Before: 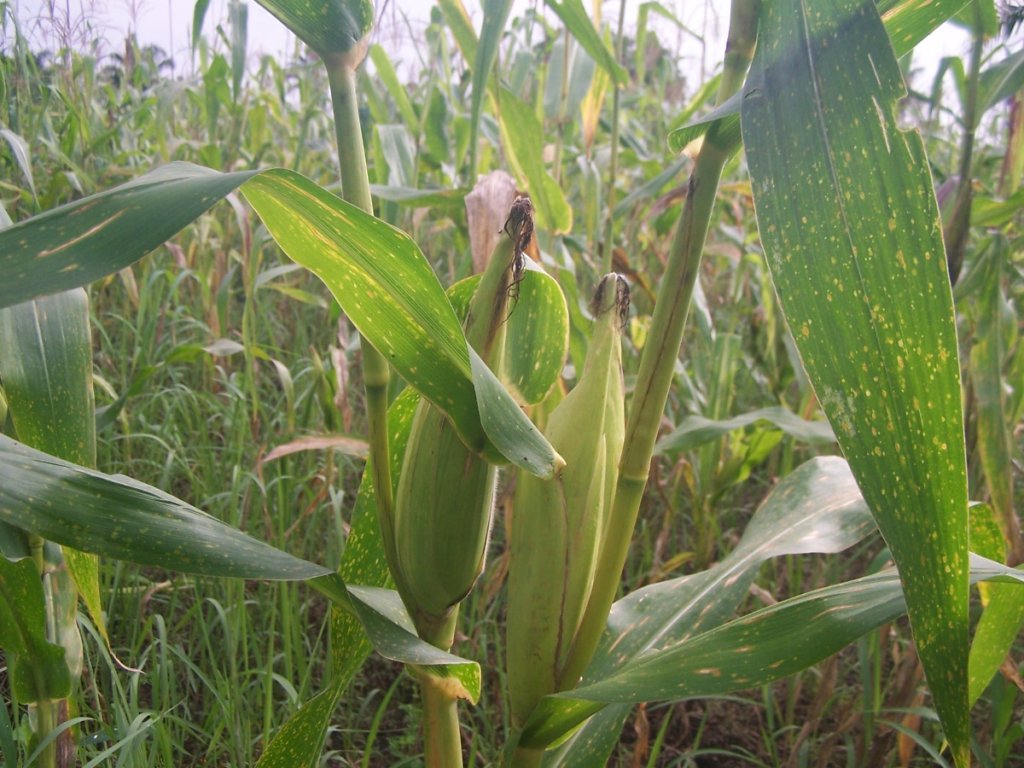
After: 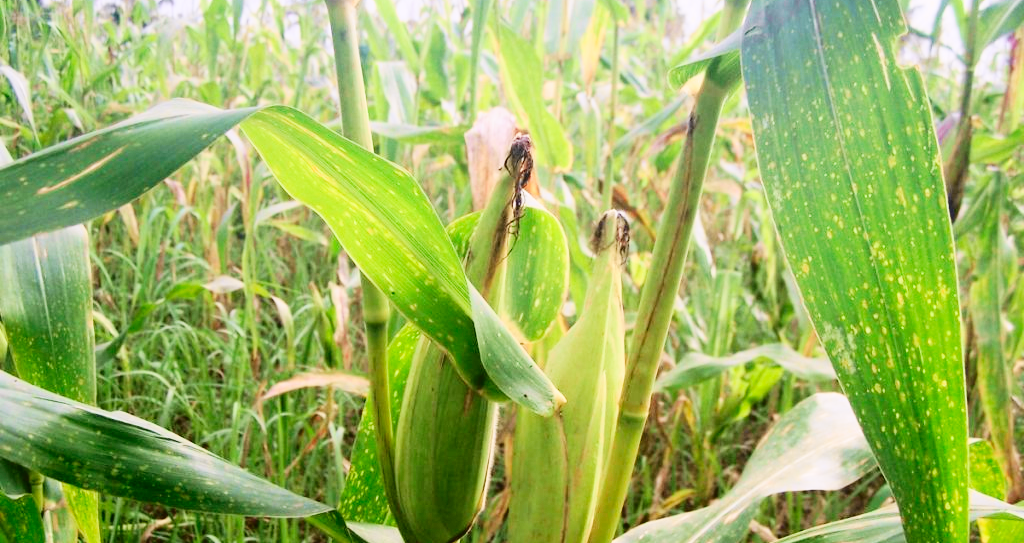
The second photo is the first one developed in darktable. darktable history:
base curve: curves: ch0 [(0, 0) (0.036, 0.025) (0.121, 0.166) (0.206, 0.329) (0.605, 0.79) (1, 1)], preserve colors none
tone curve: curves: ch0 [(0, 0.011) (0.053, 0.026) (0.174, 0.115) (0.398, 0.444) (0.673, 0.775) (0.829, 0.906) (0.991, 0.981)]; ch1 [(0, 0) (0.276, 0.206) (0.409, 0.383) (0.473, 0.458) (0.492, 0.501) (0.512, 0.513) (0.54, 0.543) (0.585, 0.617) (0.659, 0.686) (0.78, 0.8) (1, 1)]; ch2 [(0, 0) (0.438, 0.449) (0.473, 0.469) (0.503, 0.5) (0.523, 0.534) (0.562, 0.594) (0.612, 0.635) (0.695, 0.713) (1, 1)], color space Lab, independent channels, preserve colors none
crop and rotate: top 8.293%, bottom 20.996%
